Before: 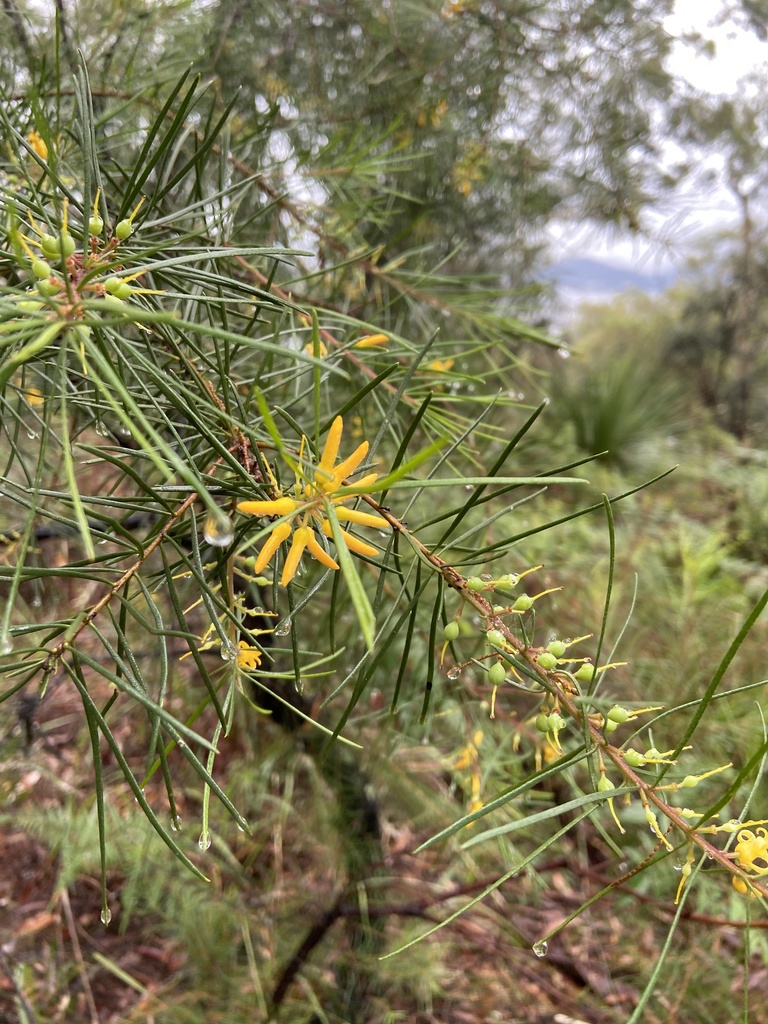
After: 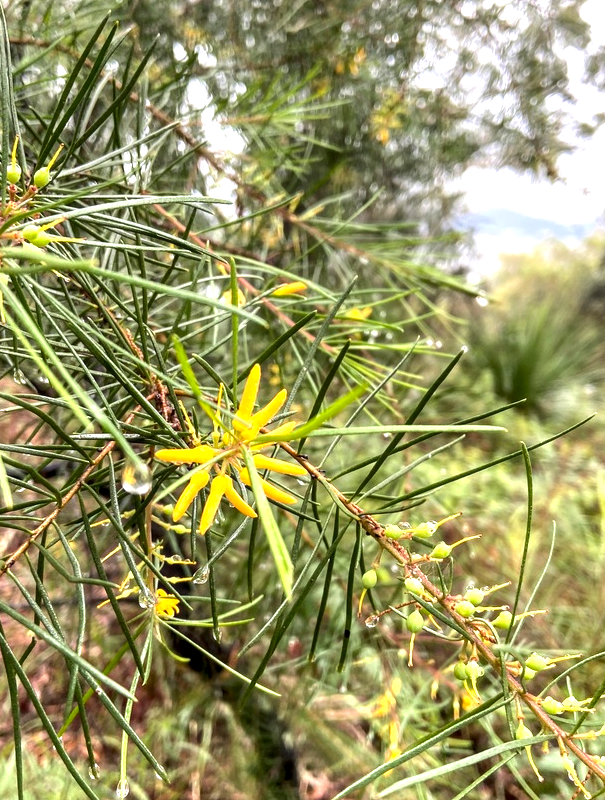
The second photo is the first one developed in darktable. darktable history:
crop and rotate: left 10.77%, top 5.1%, right 10.41%, bottom 16.76%
local contrast: detail 130%
tone equalizer: -8 EV -0.417 EV, -7 EV -0.389 EV, -6 EV -0.333 EV, -5 EV -0.222 EV, -3 EV 0.222 EV, -2 EV 0.333 EV, -1 EV 0.389 EV, +0 EV 0.417 EV, edges refinement/feathering 500, mask exposure compensation -1.57 EV, preserve details no
exposure: black level correction 0, exposure 0.5 EV, compensate highlight preservation false
